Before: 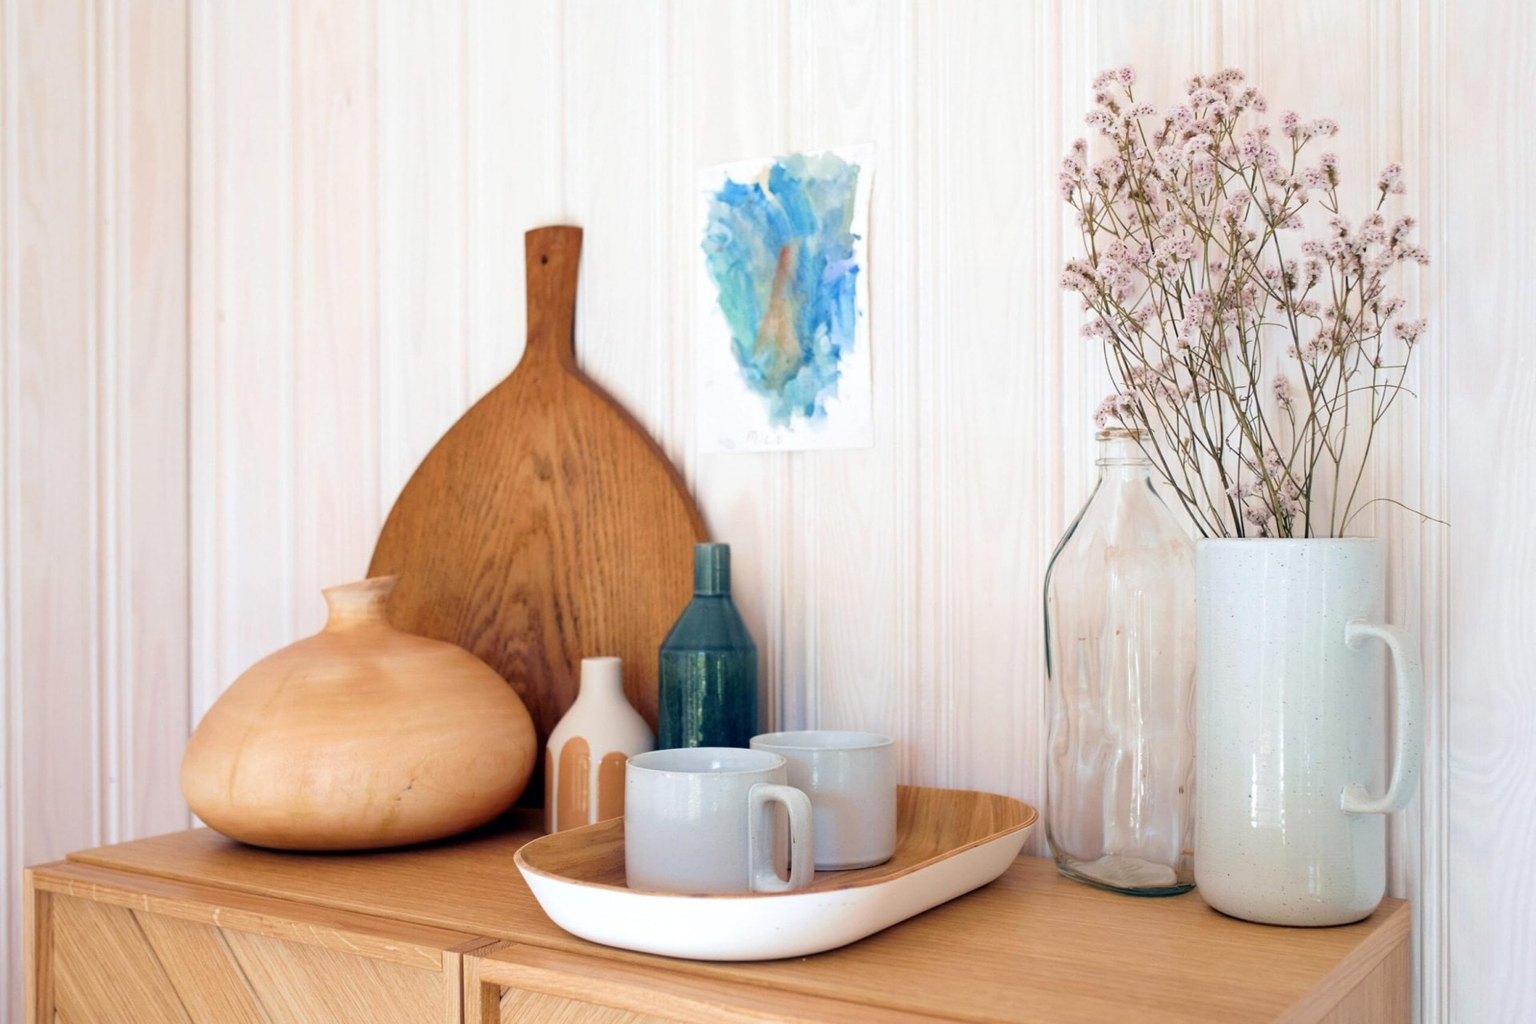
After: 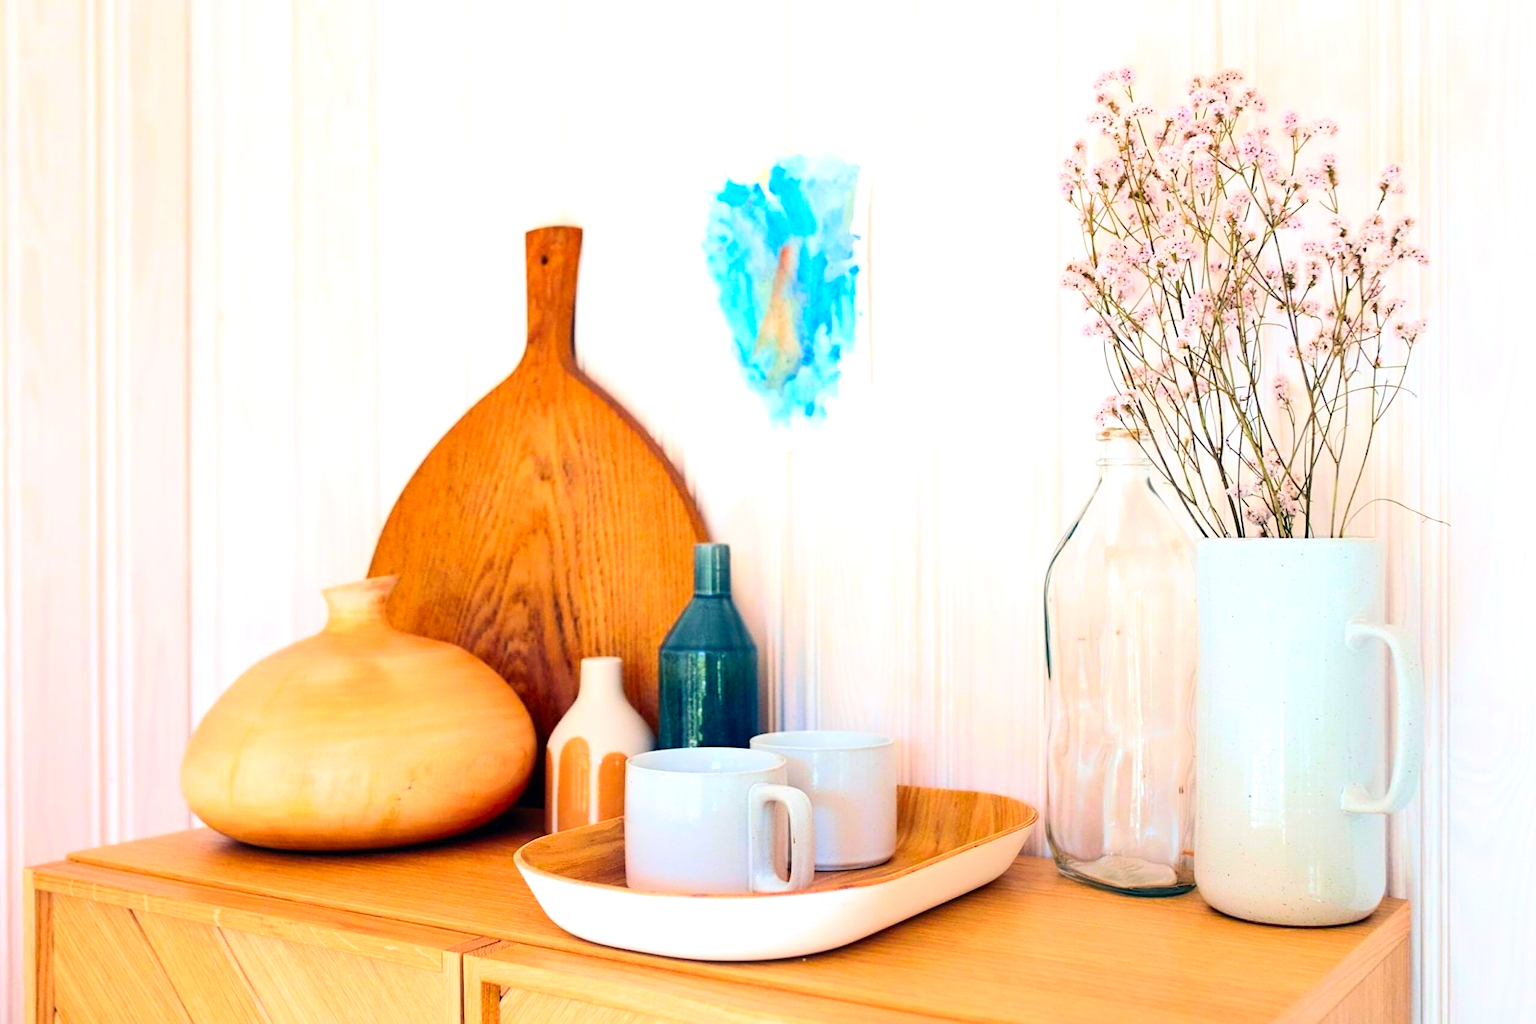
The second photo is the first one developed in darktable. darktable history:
tone equalizer: -8 EV -0.427 EV, -7 EV -0.41 EV, -6 EV -0.314 EV, -5 EV -0.262 EV, -3 EV 0.249 EV, -2 EV 0.347 EV, -1 EV 0.384 EV, +0 EV 0.43 EV, edges refinement/feathering 500, mask exposure compensation -1.57 EV, preserve details no
contrast brightness saturation: contrast 0.203, brightness 0.19, saturation 0.791
sharpen: amount 0.201
